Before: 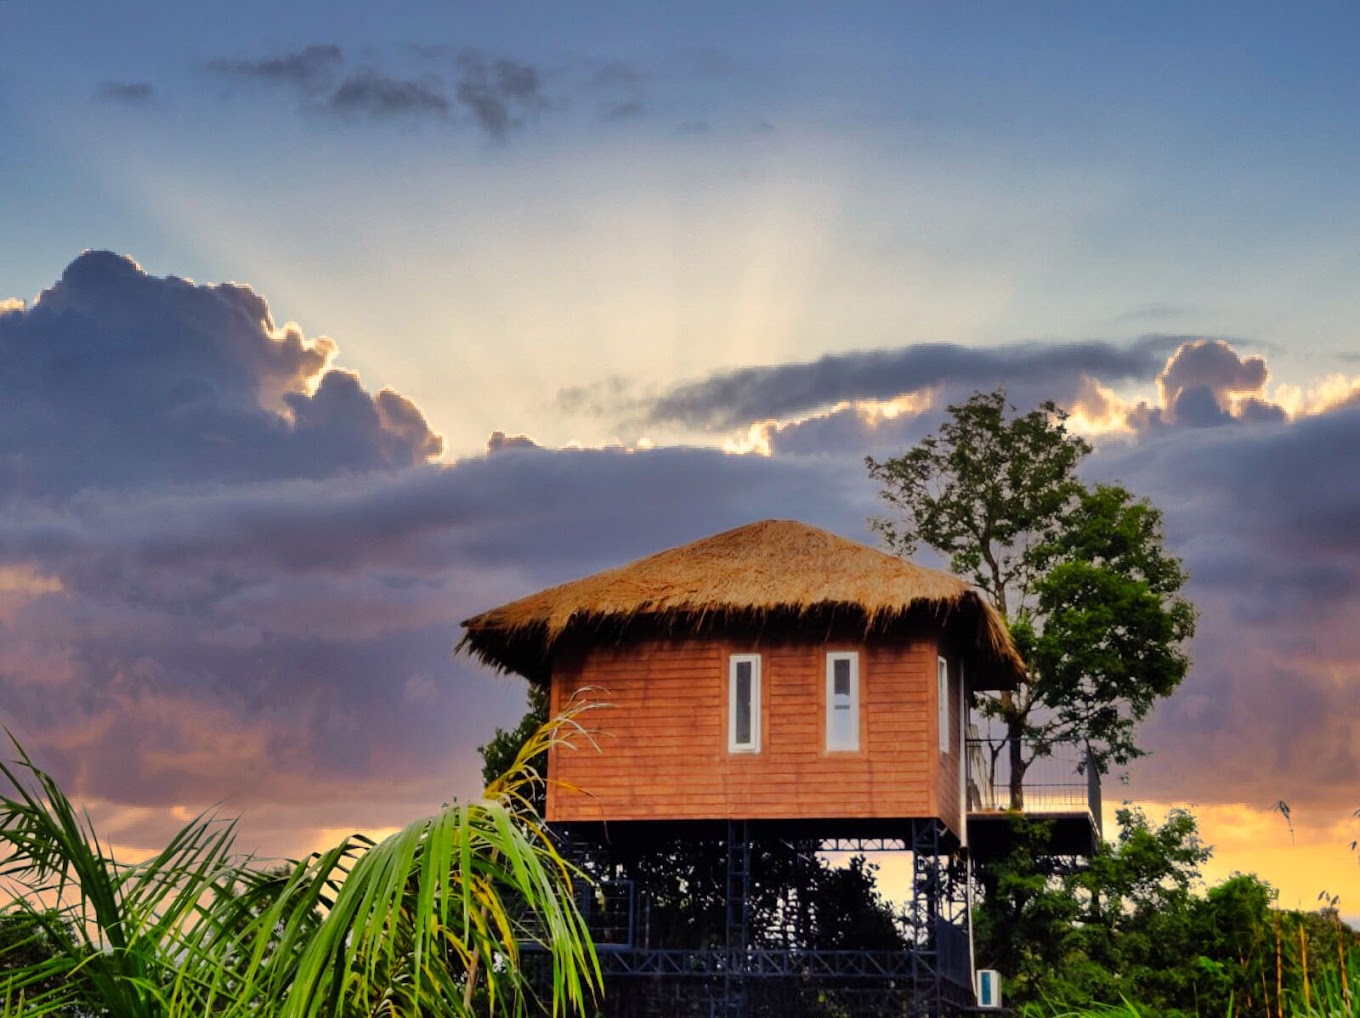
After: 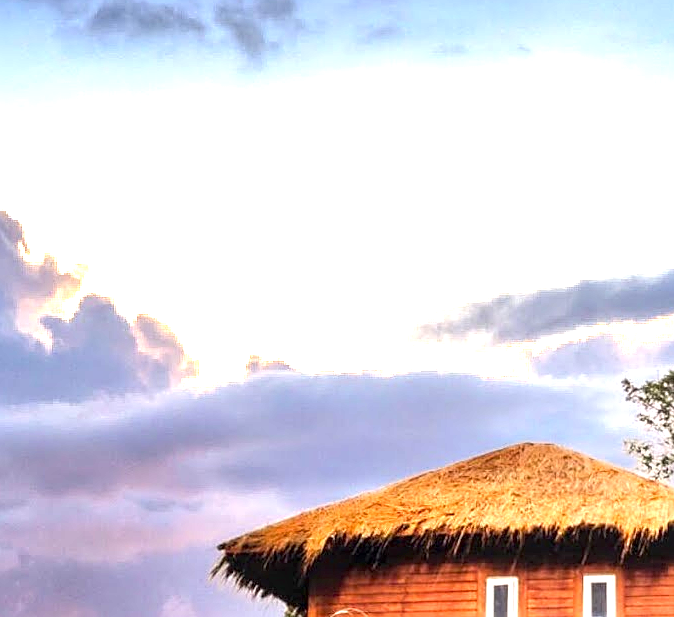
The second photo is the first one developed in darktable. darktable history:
crop: left 17.898%, top 7.66%, right 32.481%, bottom 31.714%
local contrast: on, module defaults
exposure: black level correction 0.001, exposure 1.723 EV, compensate exposure bias true, compensate highlight preservation false
sharpen: on, module defaults
